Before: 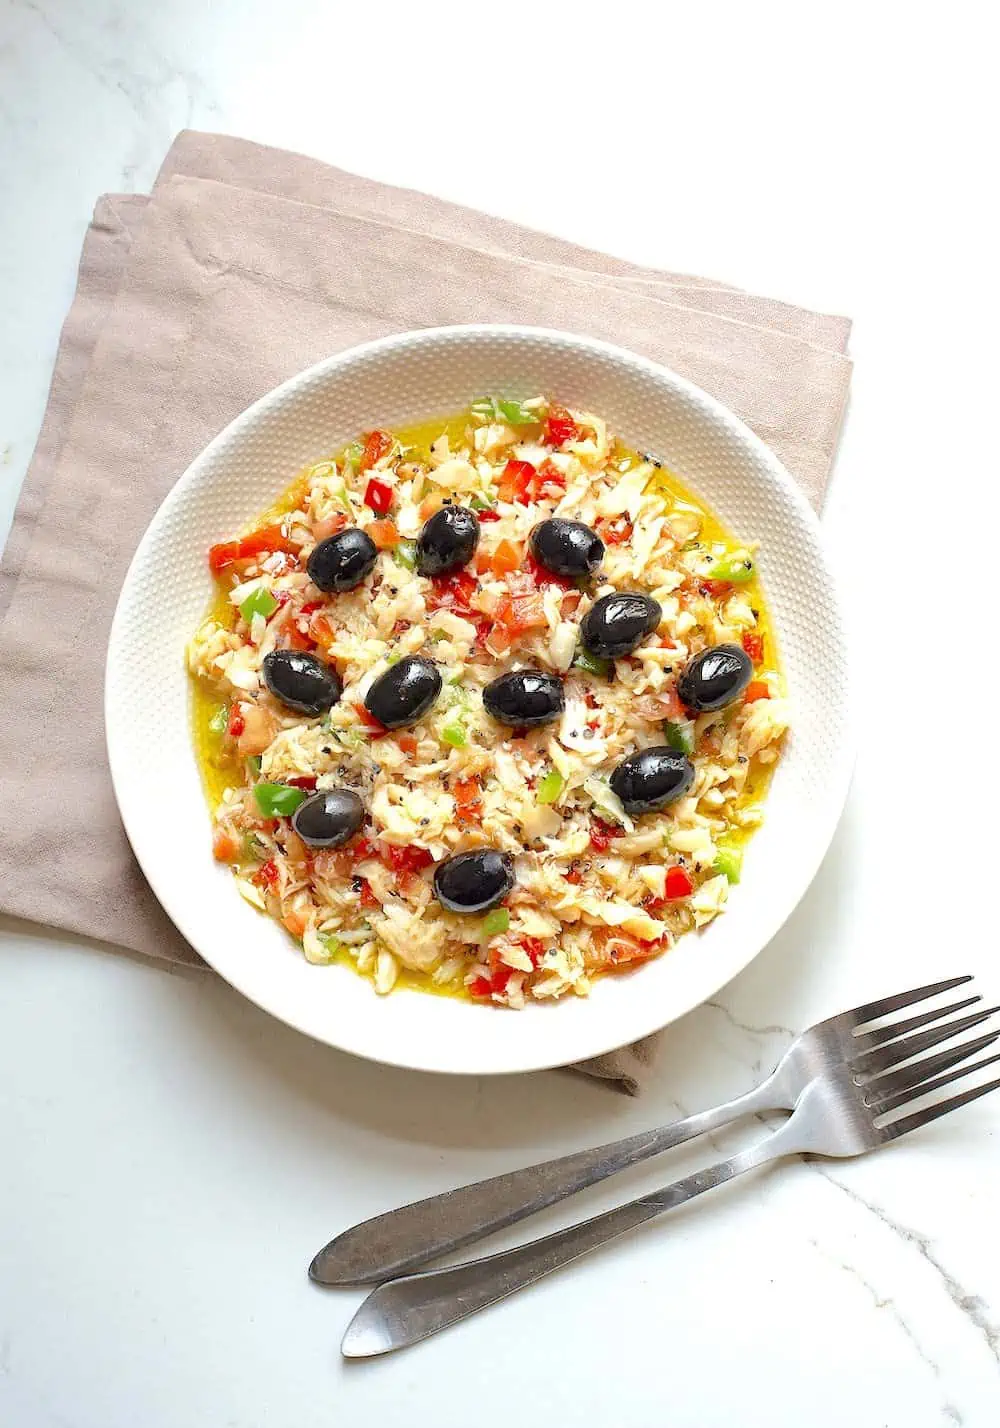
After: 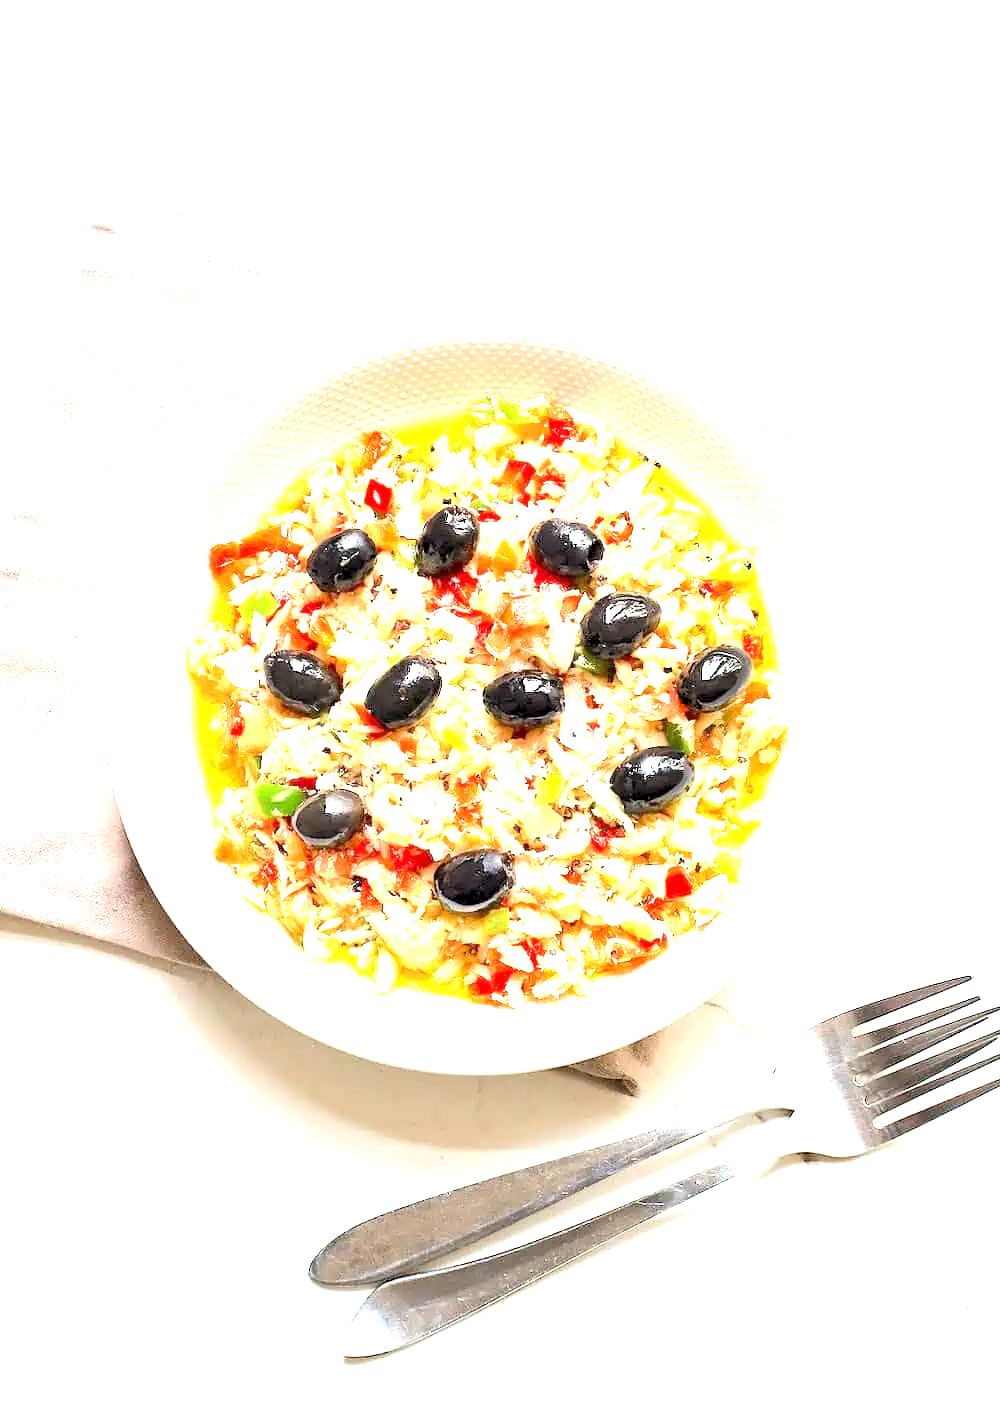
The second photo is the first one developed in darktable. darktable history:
levels: levels [0.073, 0.497, 0.972]
exposure: black level correction 0.001, exposure 1.398 EV, compensate exposure bias true, compensate highlight preservation false
